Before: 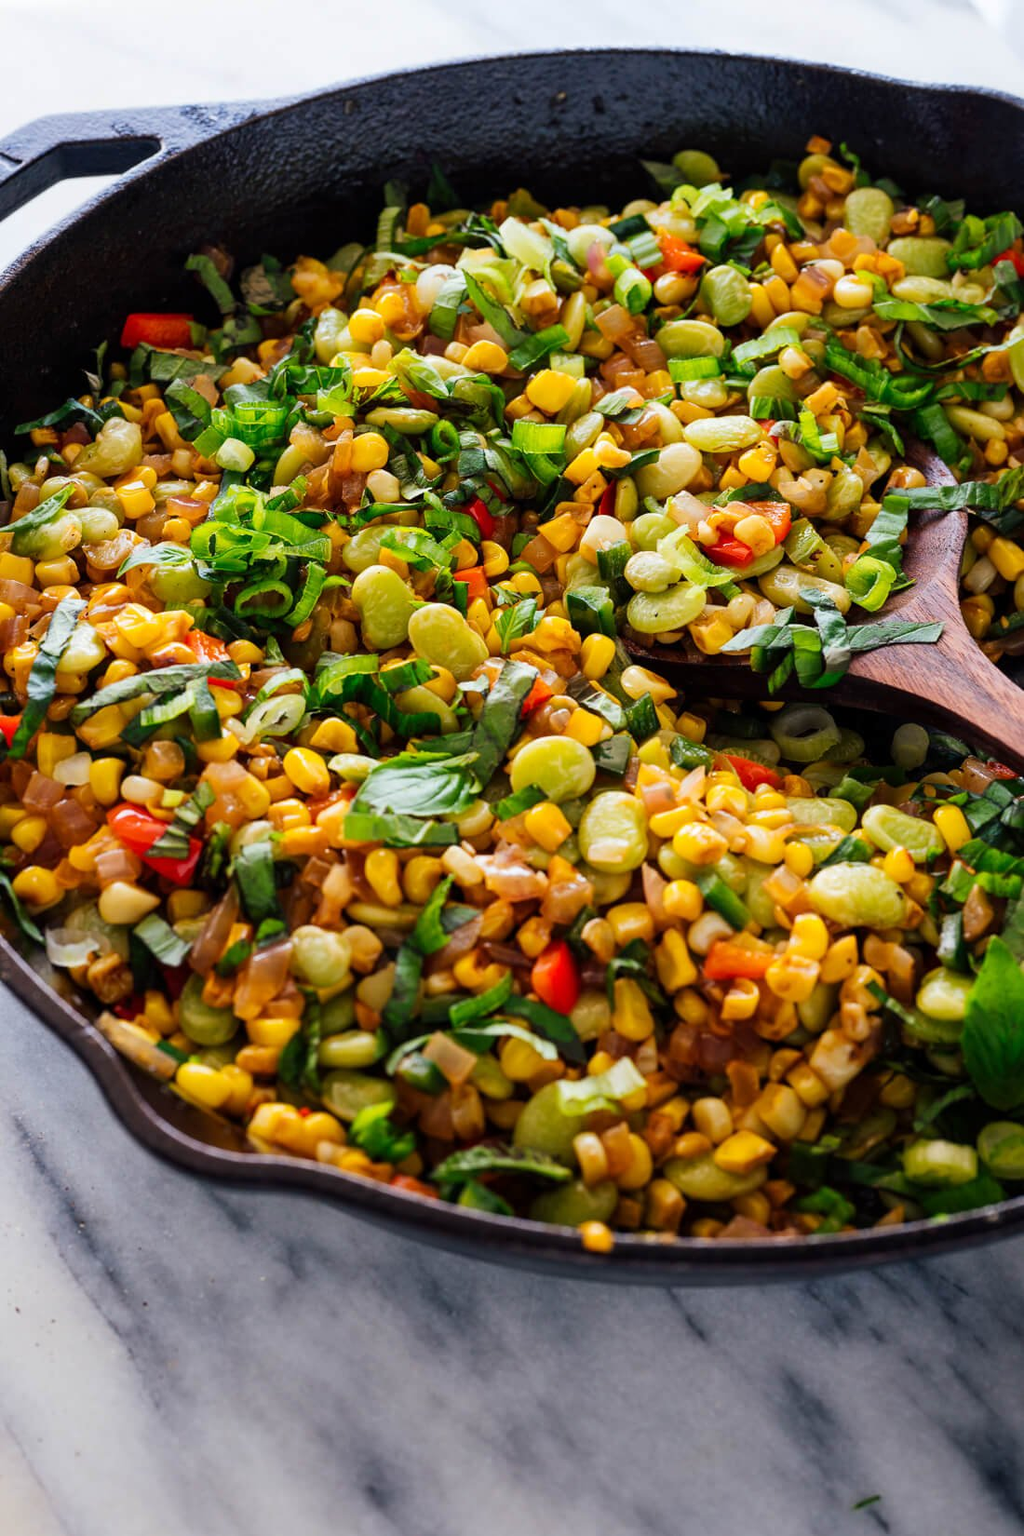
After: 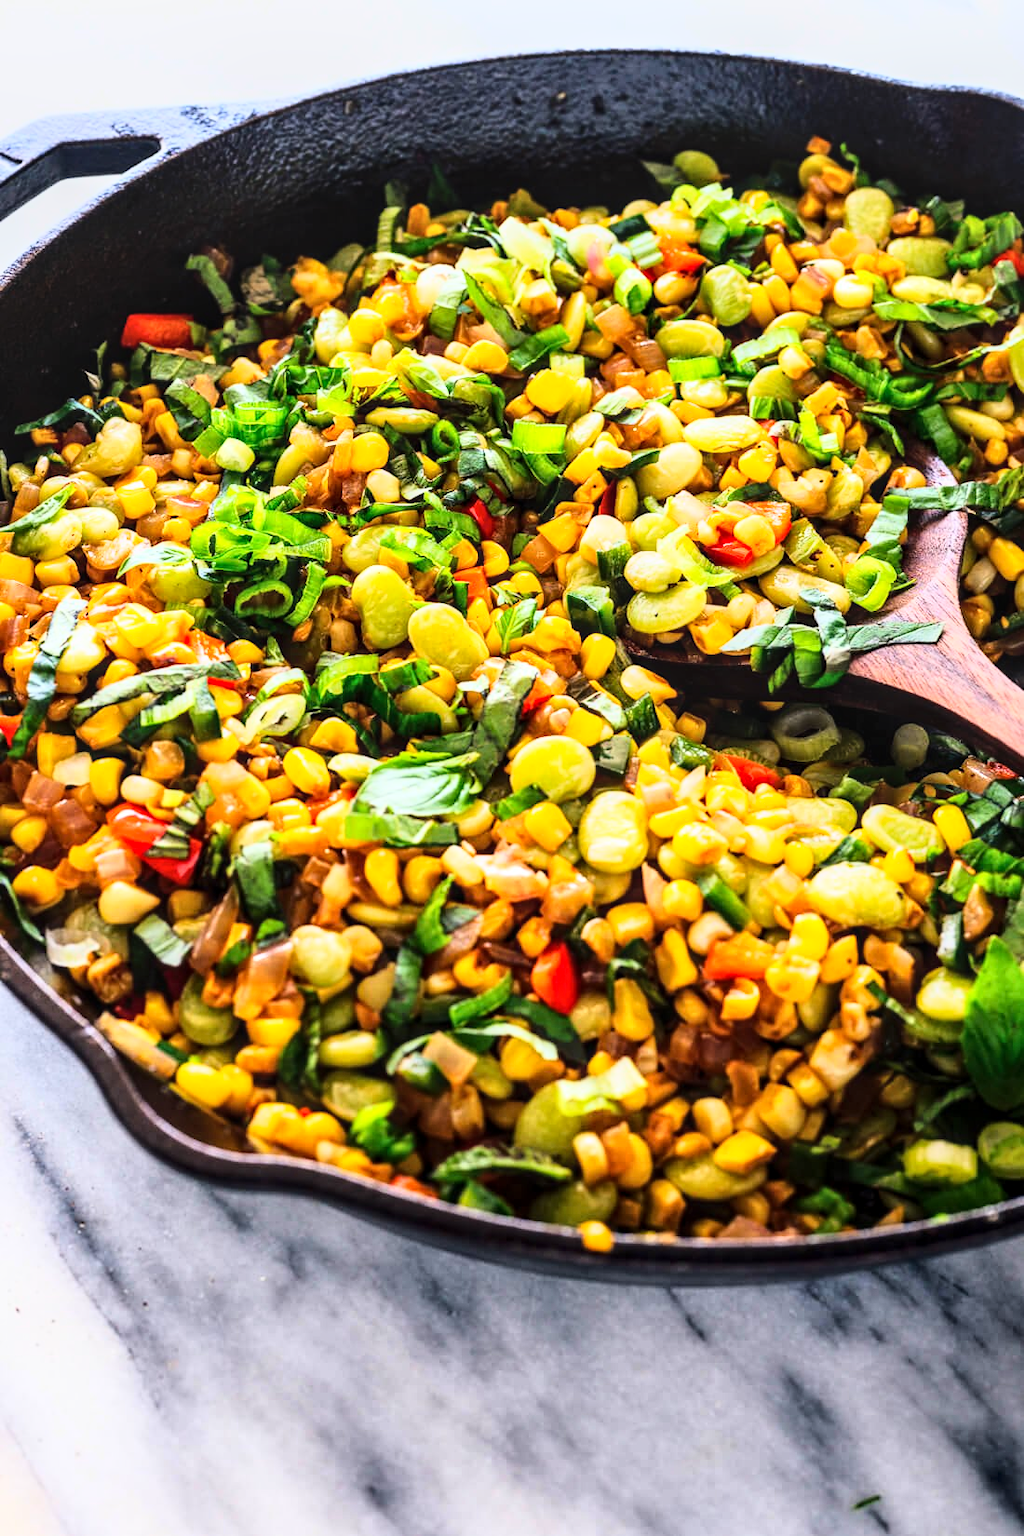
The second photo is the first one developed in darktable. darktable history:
local contrast: on, module defaults
base curve: curves: ch0 [(0, 0) (0.026, 0.03) (0.109, 0.232) (0.351, 0.748) (0.669, 0.968) (1, 1)]
